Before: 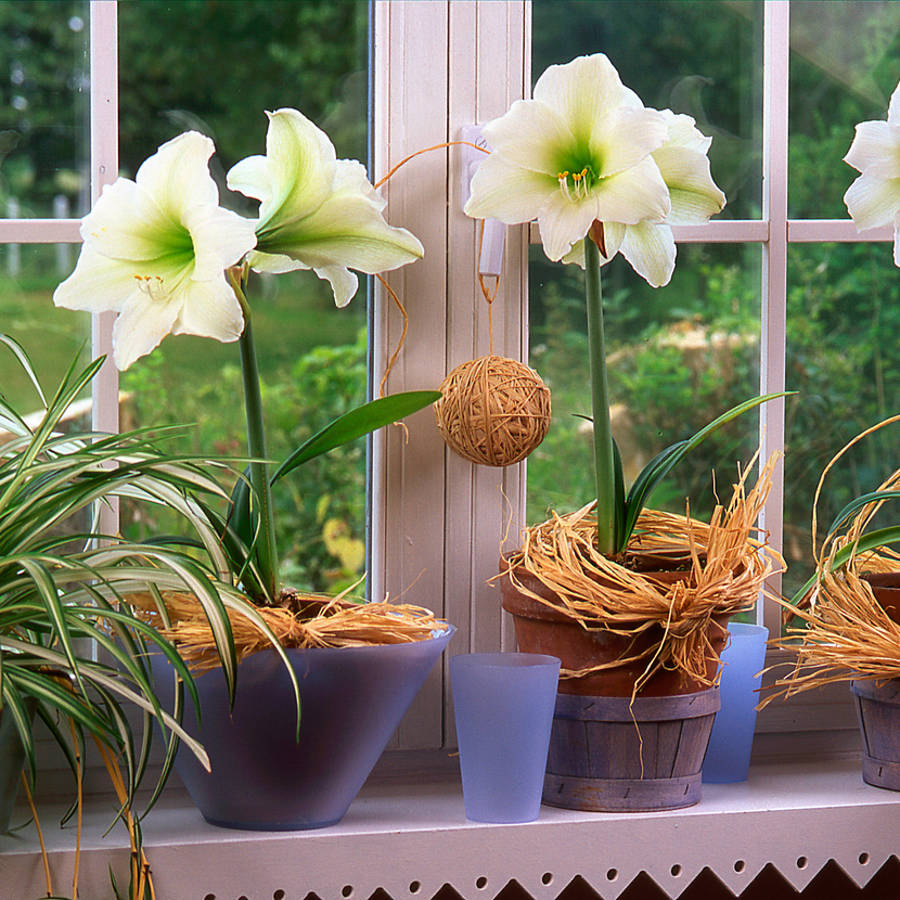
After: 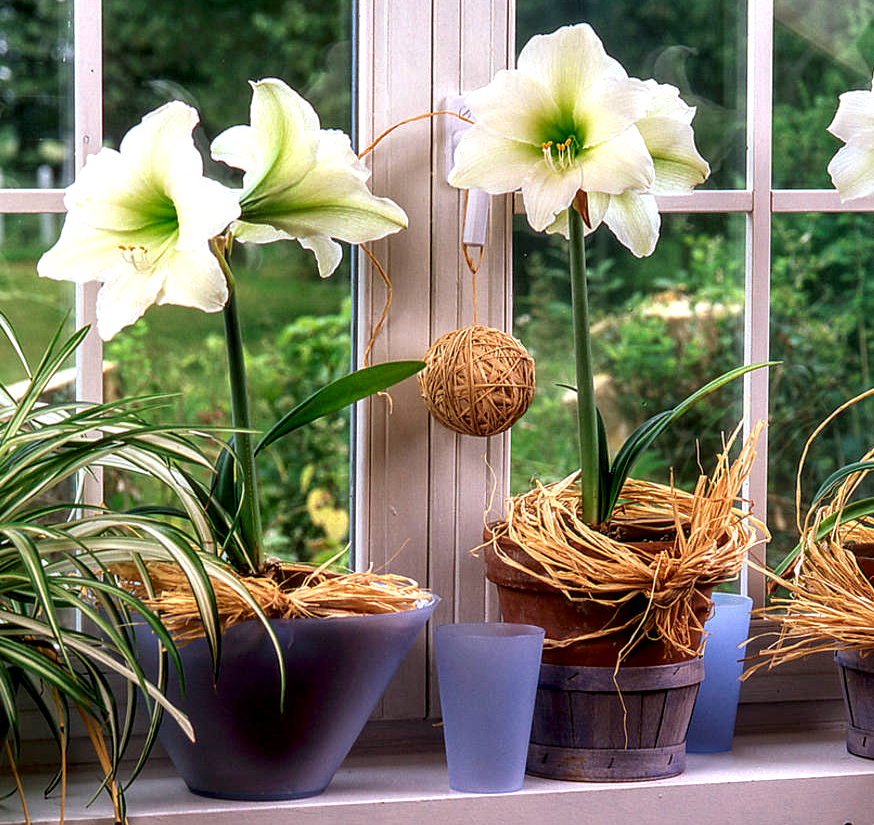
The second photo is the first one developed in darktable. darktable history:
crop: left 1.858%, top 3.34%, right 0.936%, bottom 4.889%
local contrast: highlights 65%, shadows 53%, detail 169%, midtone range 0.51
